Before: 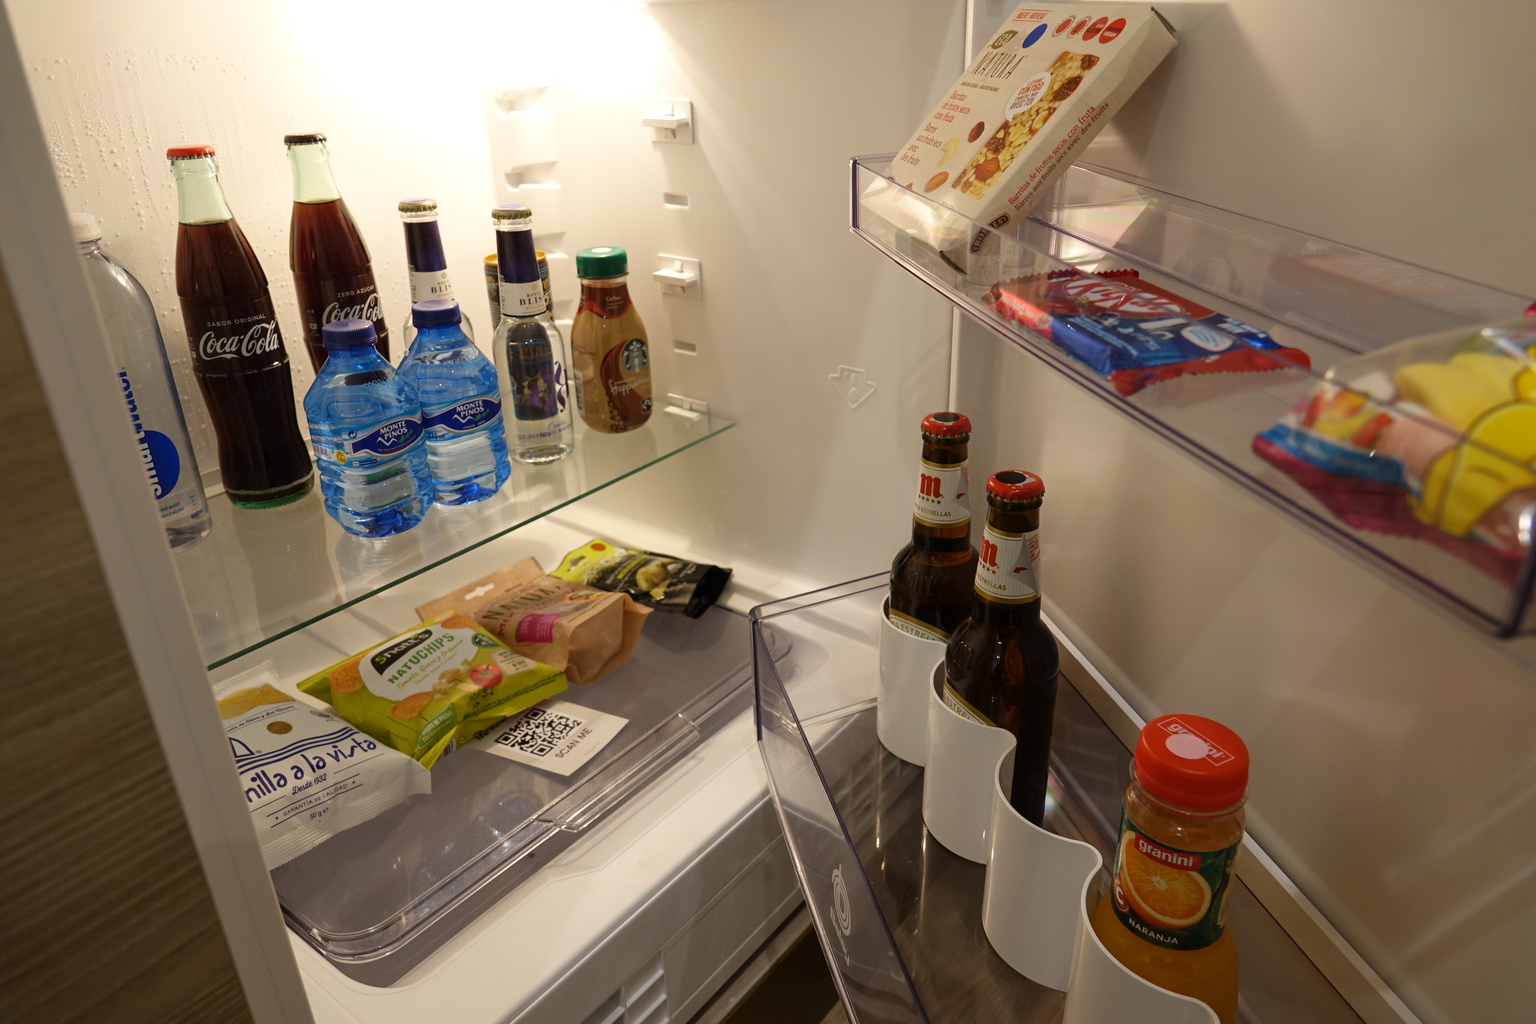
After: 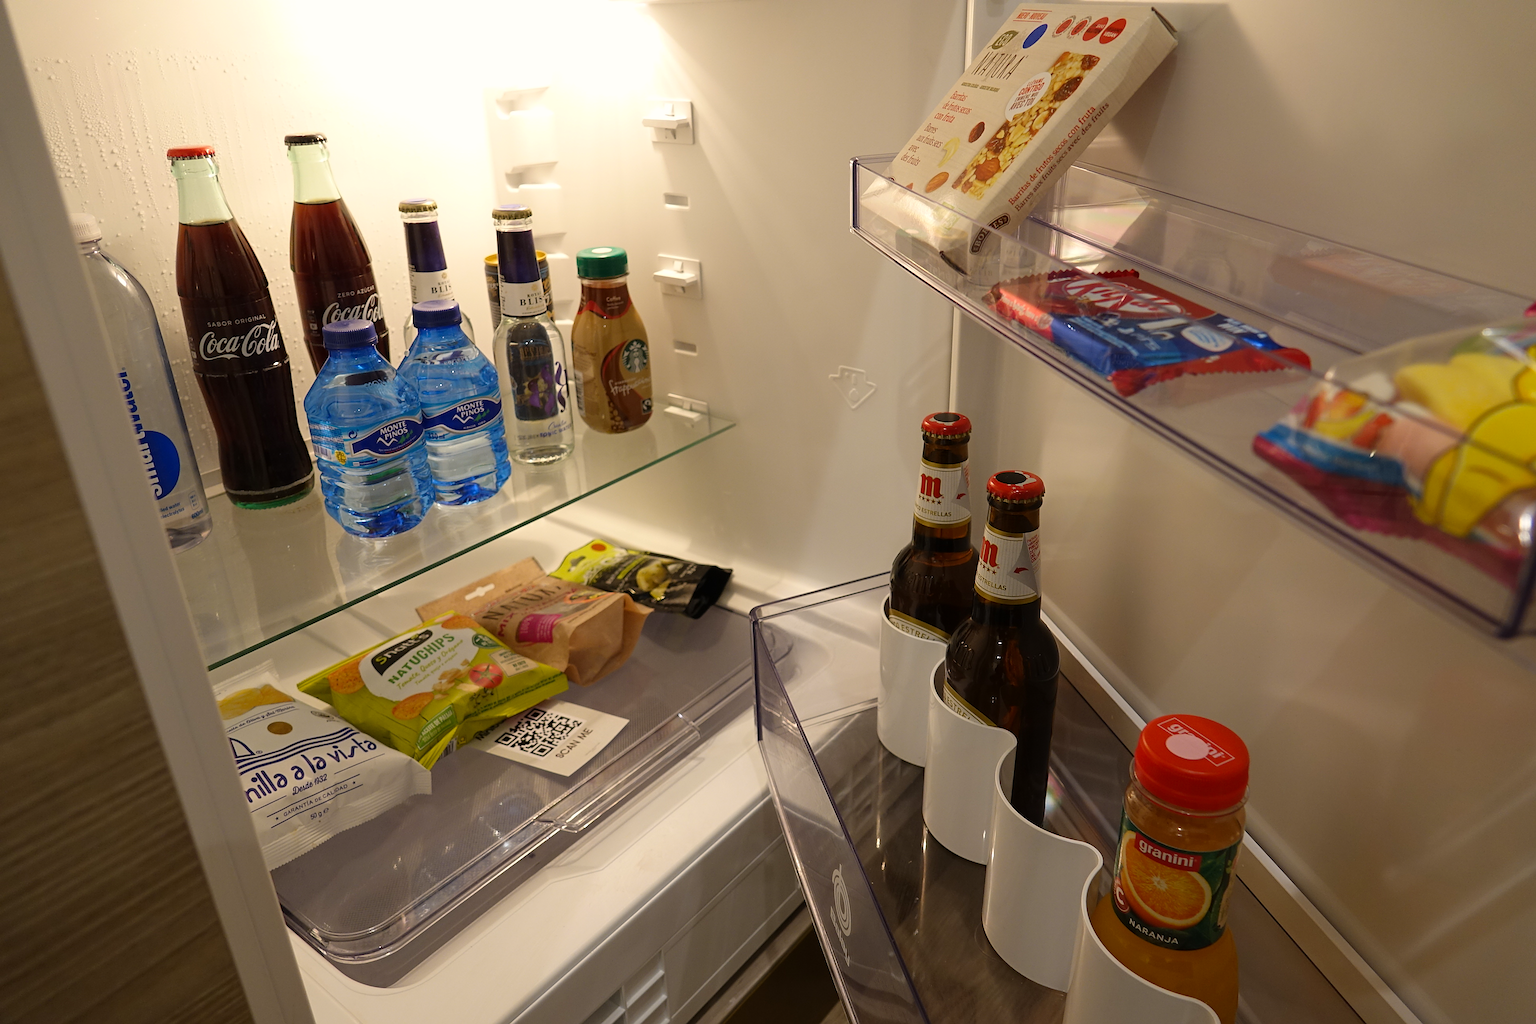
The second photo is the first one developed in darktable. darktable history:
color correction: highlights a* 0.813, highlights b* 2.86, saturation 1.07
sharpen: on, module defaults
